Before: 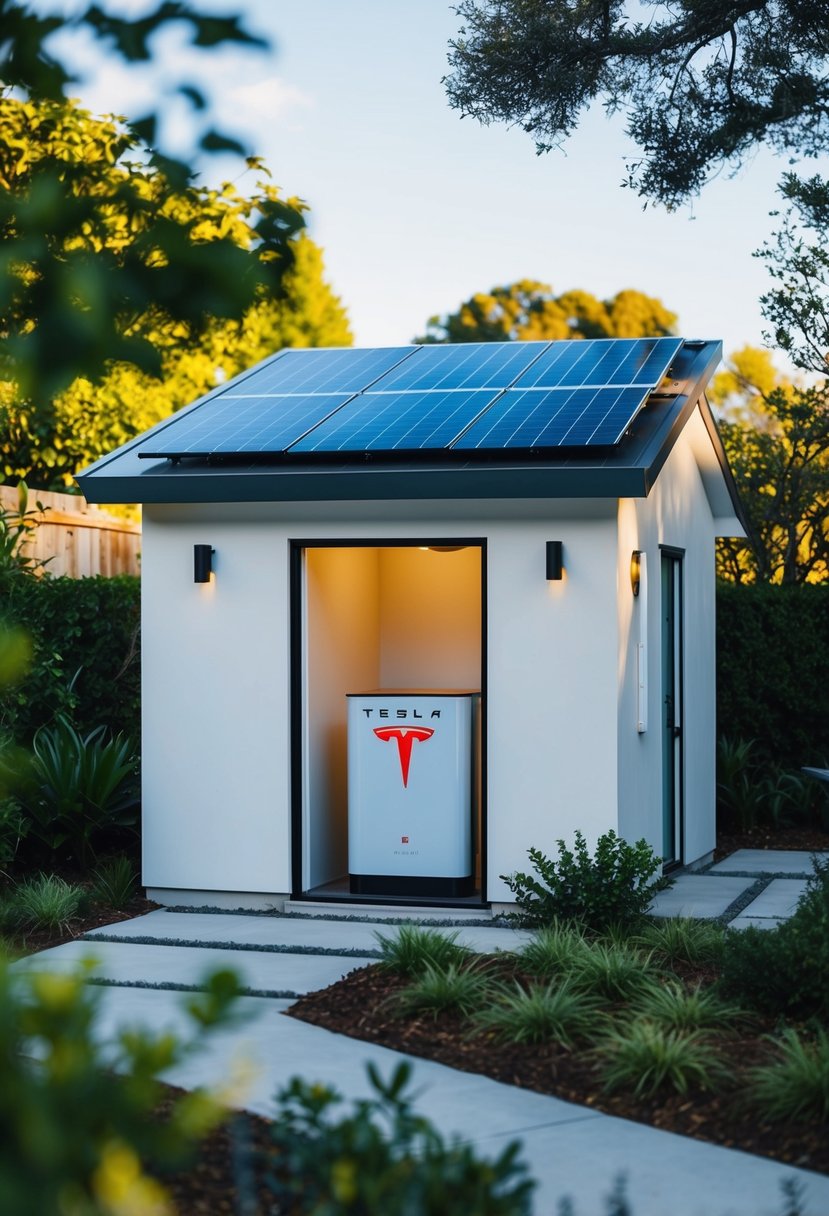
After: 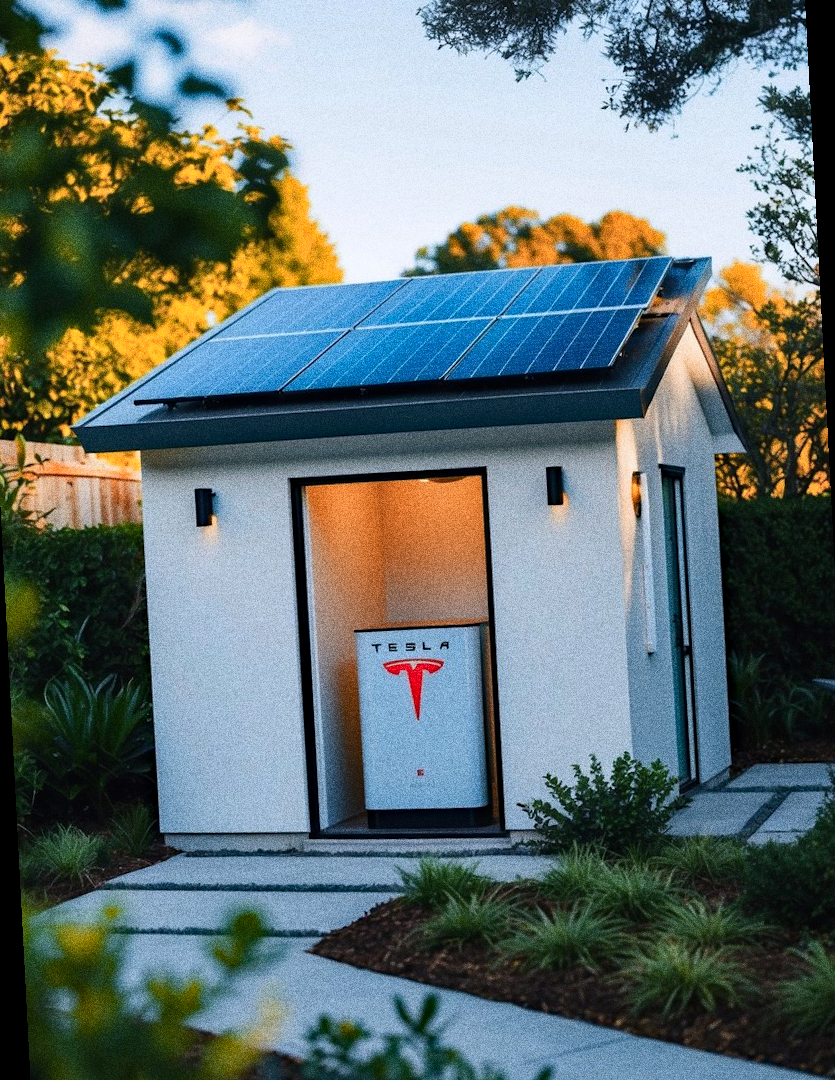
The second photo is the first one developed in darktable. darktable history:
rotate and perspective: rotation -3°, crop left 0.031, crop right 0.968, crop top 0.07, crop bottom 0.93
white balance: red 0.983, blue 1.036
haze removal: compatibility mode true, adaptive false
exposure: compensate exposure bias true, compensate highlight preservation false
color zones: curves: ch1 [(0, 0.469) (0.072, 0.457) (0.243, 0.494) (0.429, 0.5) (0.571, 0.5) (0.714, 0.5) (0.857, 0.5) (1, 0.469)]; ch2 [(0, 0.499) (0.143, 0.467) (0.242, 0.436) (0.429, 0.493) (0.571, 0.5) (0.714, 0.5) (0.857, 0.5) (1, 0.499)]
grain: coarseness 10.62 ISO, strength 55.56%
